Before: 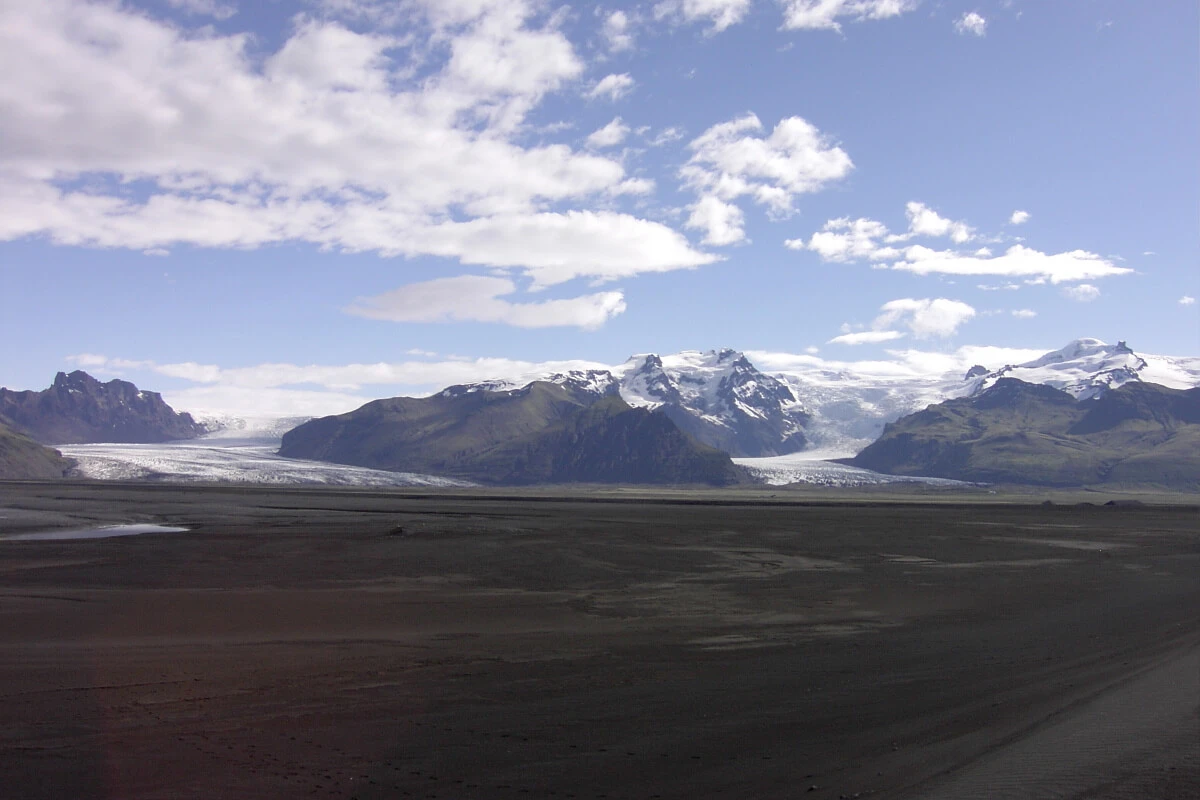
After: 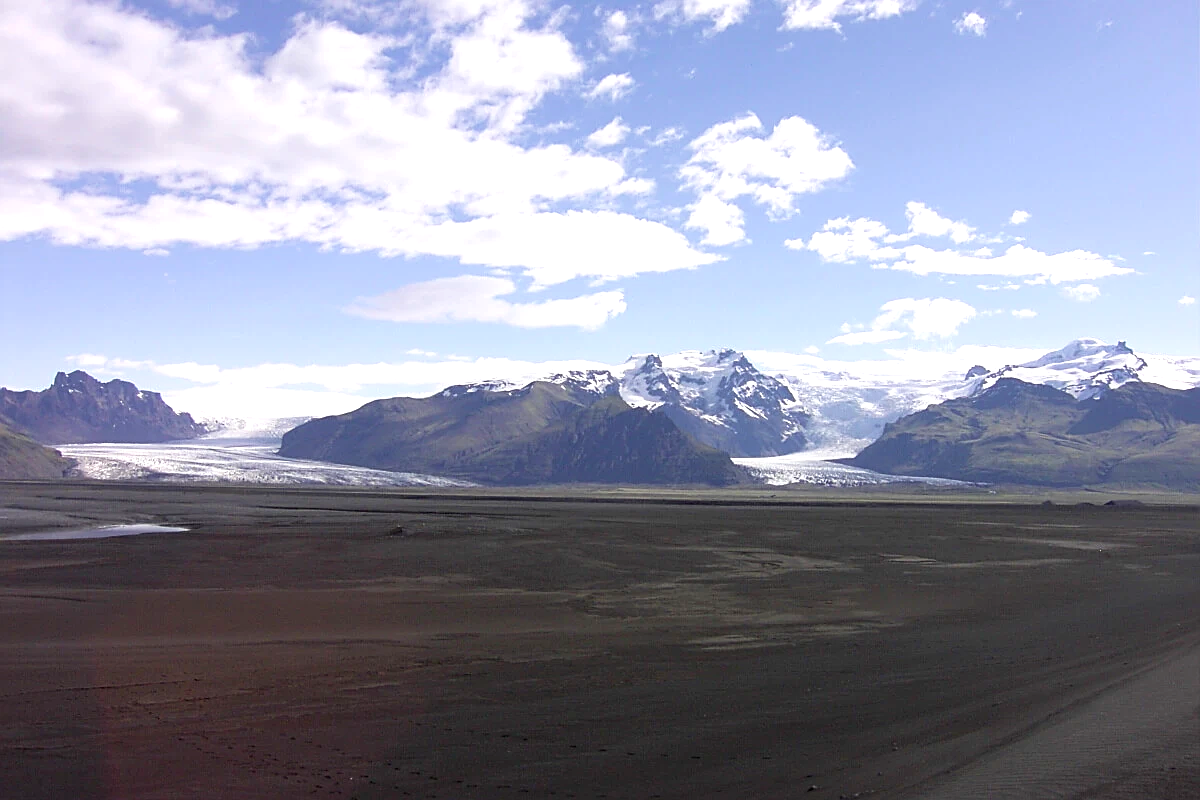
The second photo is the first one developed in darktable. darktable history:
sharpen: on, module defaults
exposure: black level correction 0, exposure 0.5 EV, compensate highlight preservation false
velvia: on, module defaults
